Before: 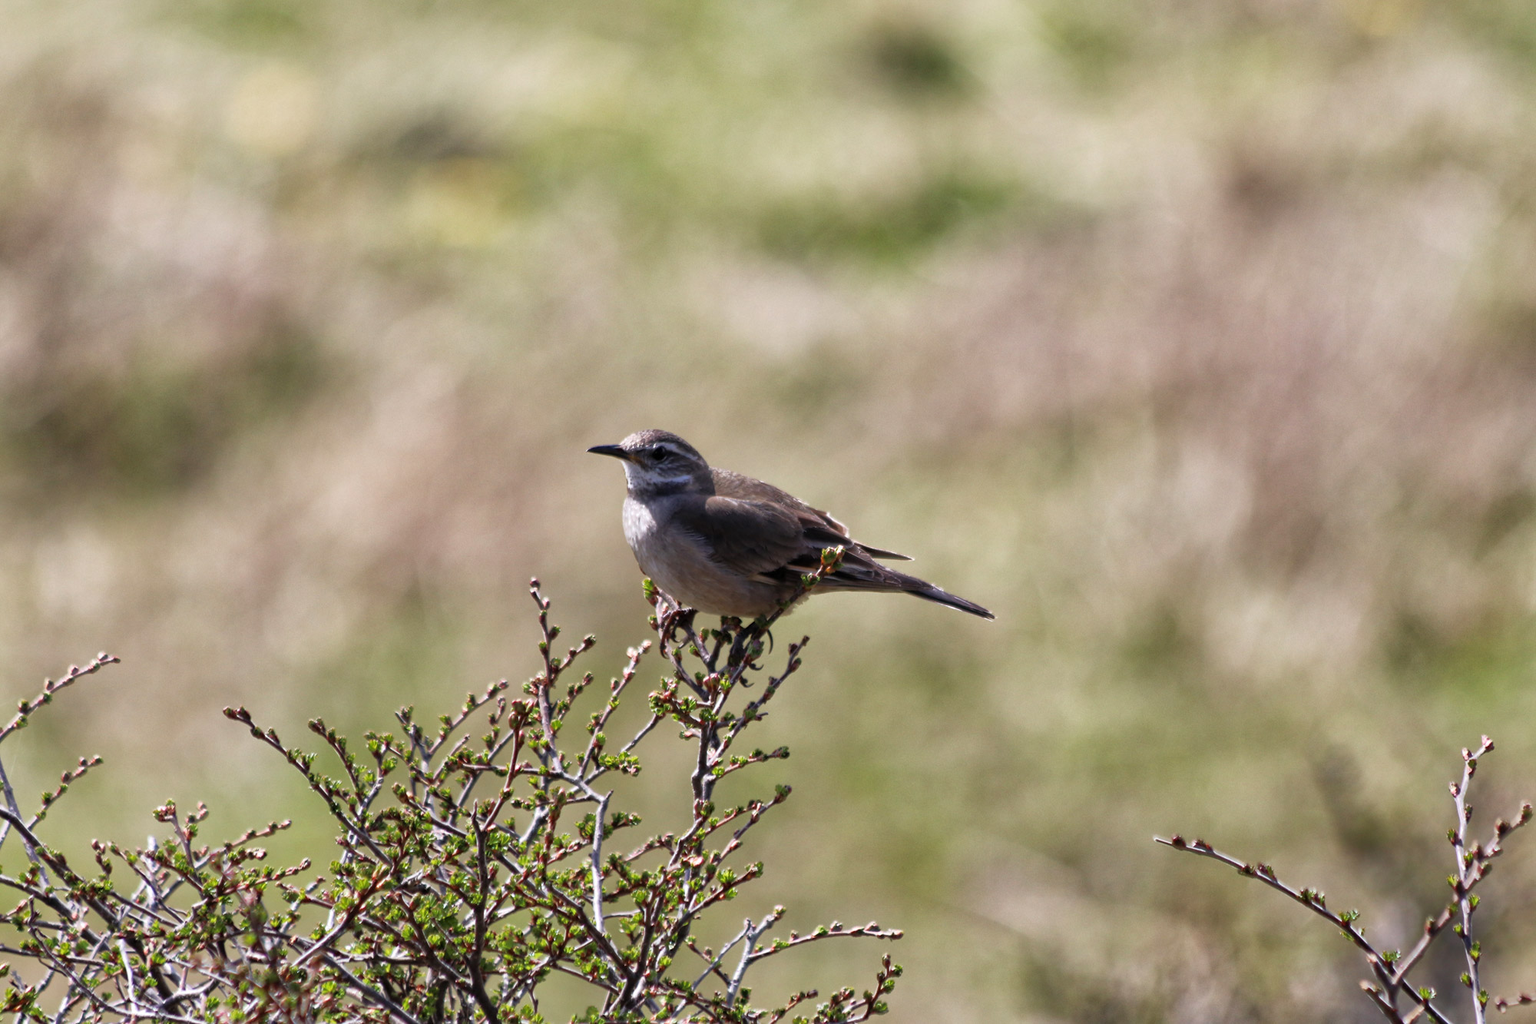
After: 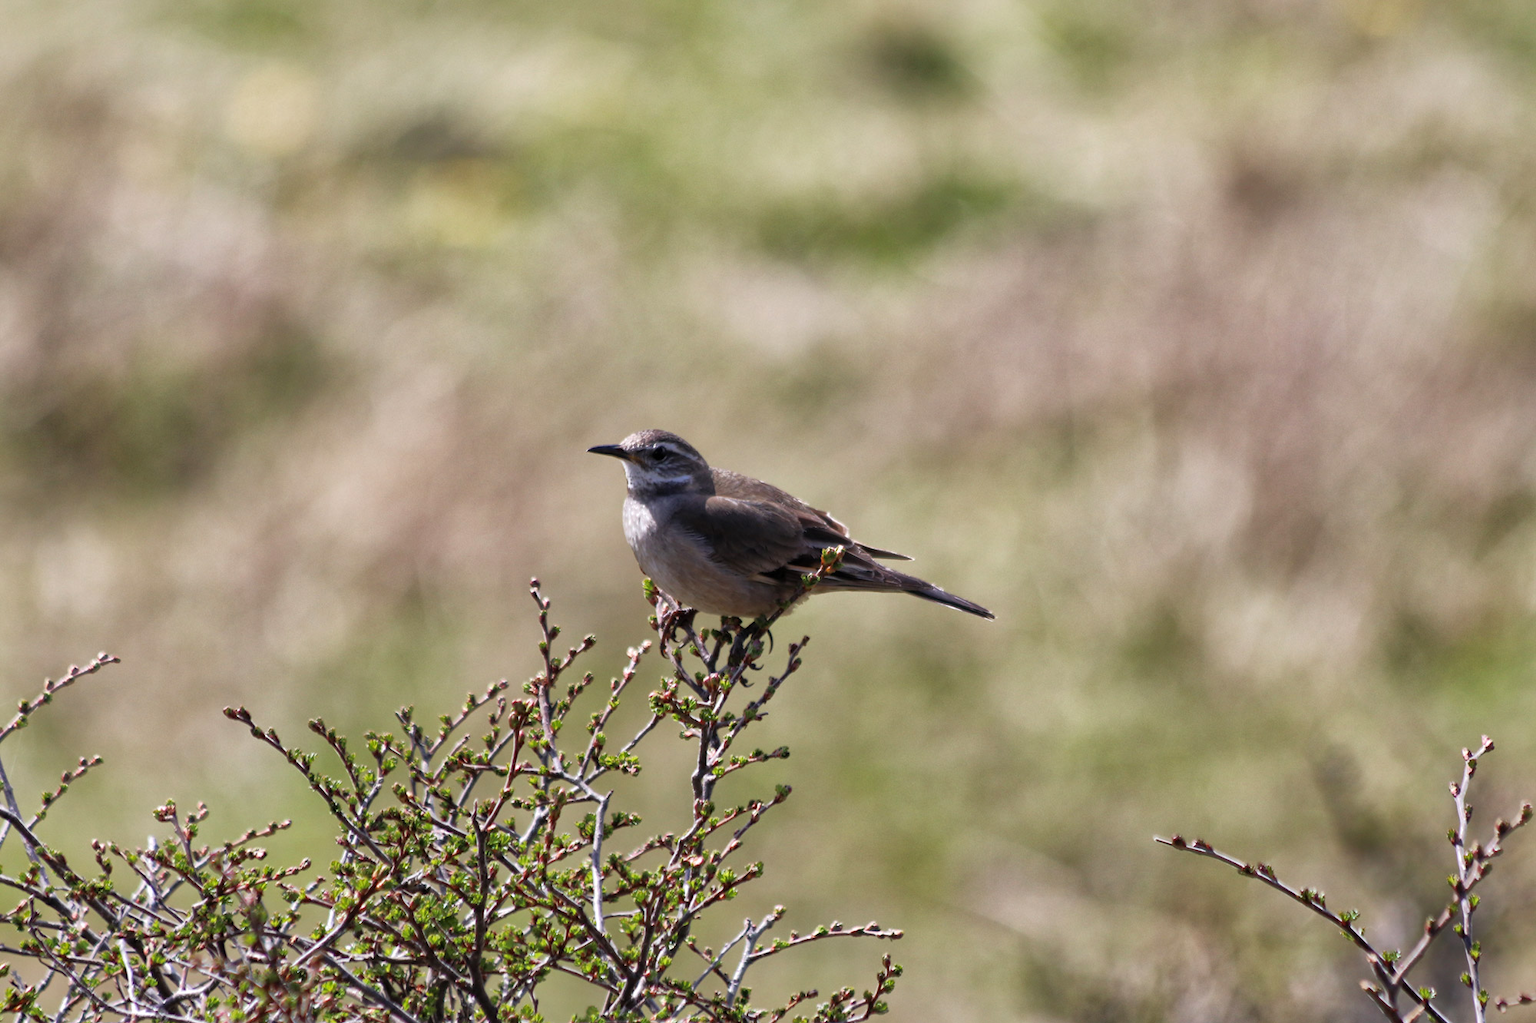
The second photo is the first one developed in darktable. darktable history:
shadows and highlights: shadows 8.21, white point adjustment 0.868, highlights -40
